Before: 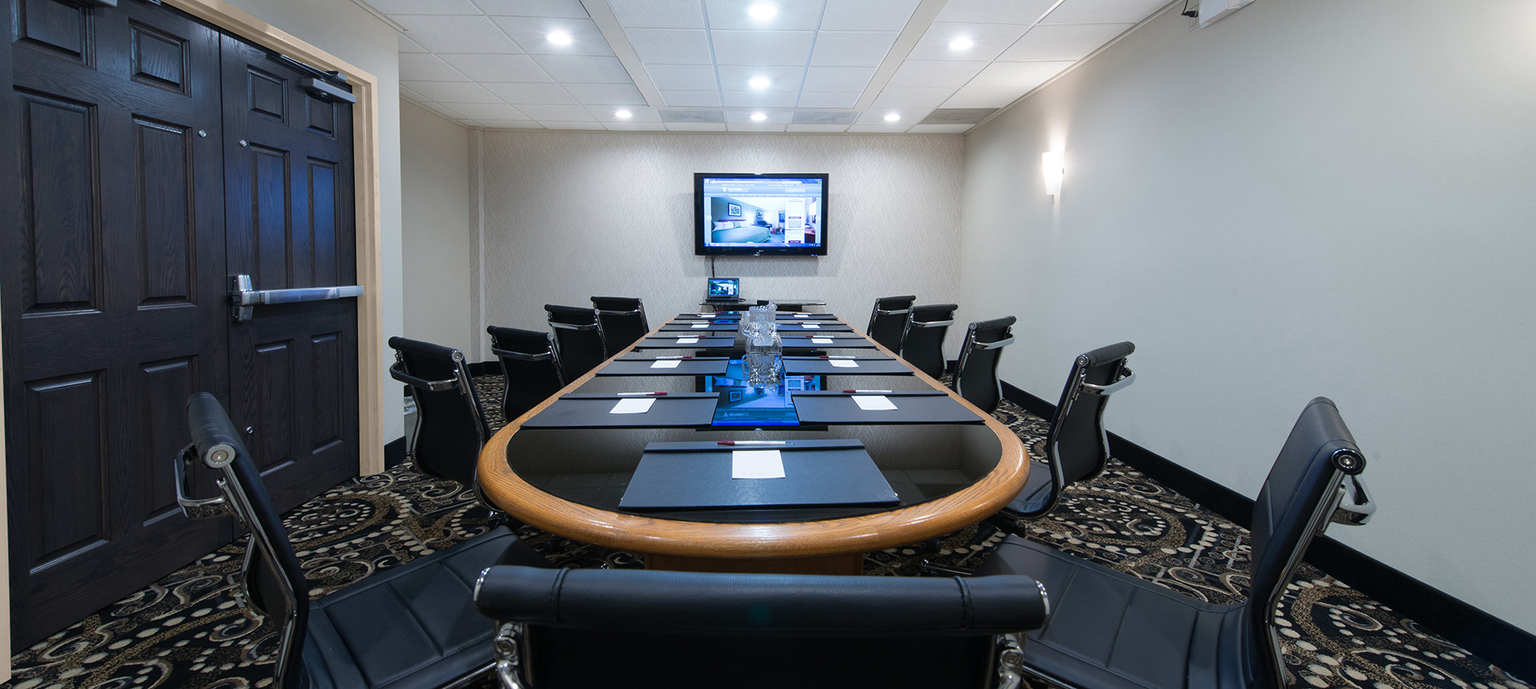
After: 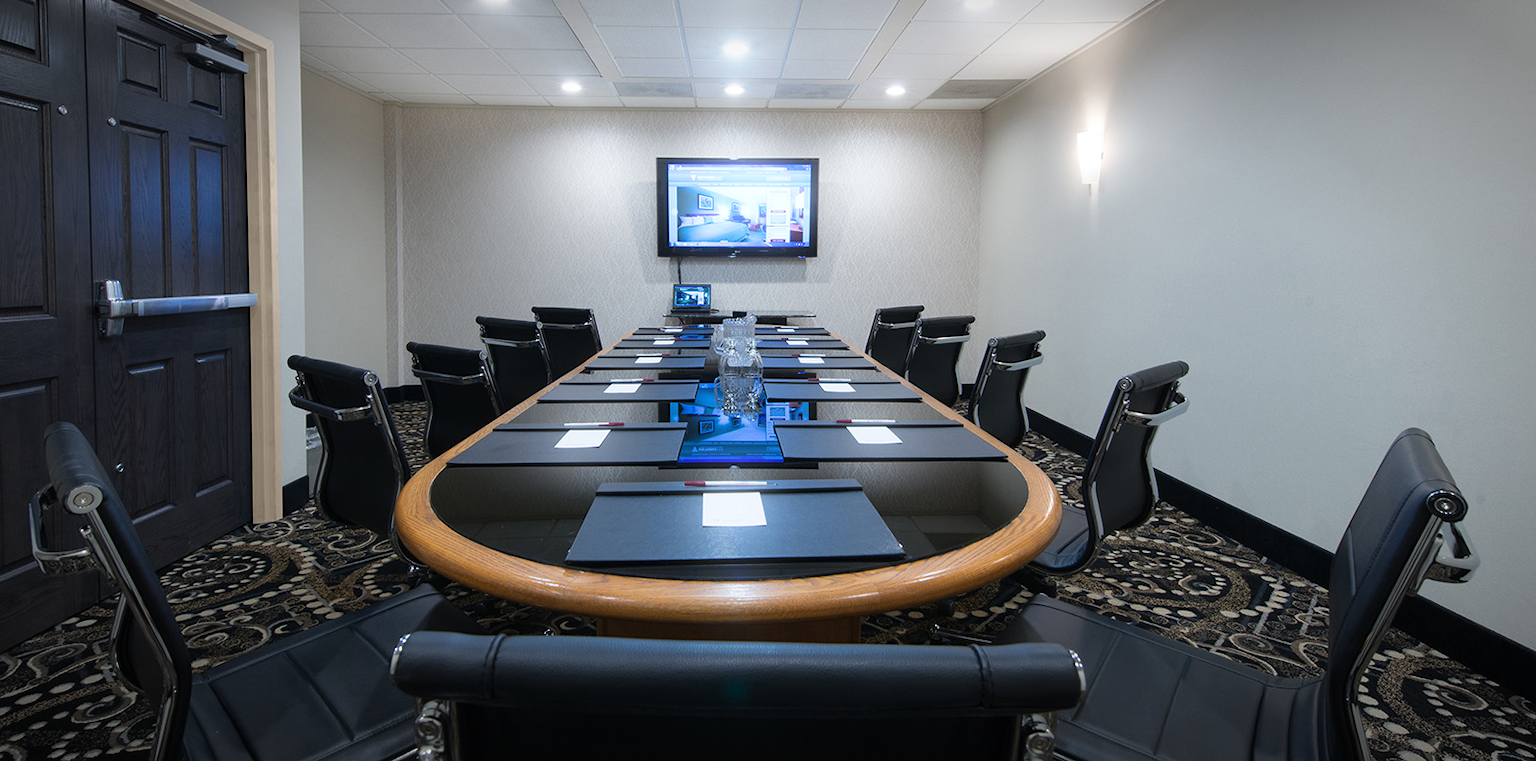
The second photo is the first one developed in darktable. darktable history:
bloom: size 5%, threshold 95%, strength 15%
white balance: red 1, blue 1
crop: left 9.807%, top 6.259%, right 7.334%, bottom 2.177%
vignetting: automatic ratio true
